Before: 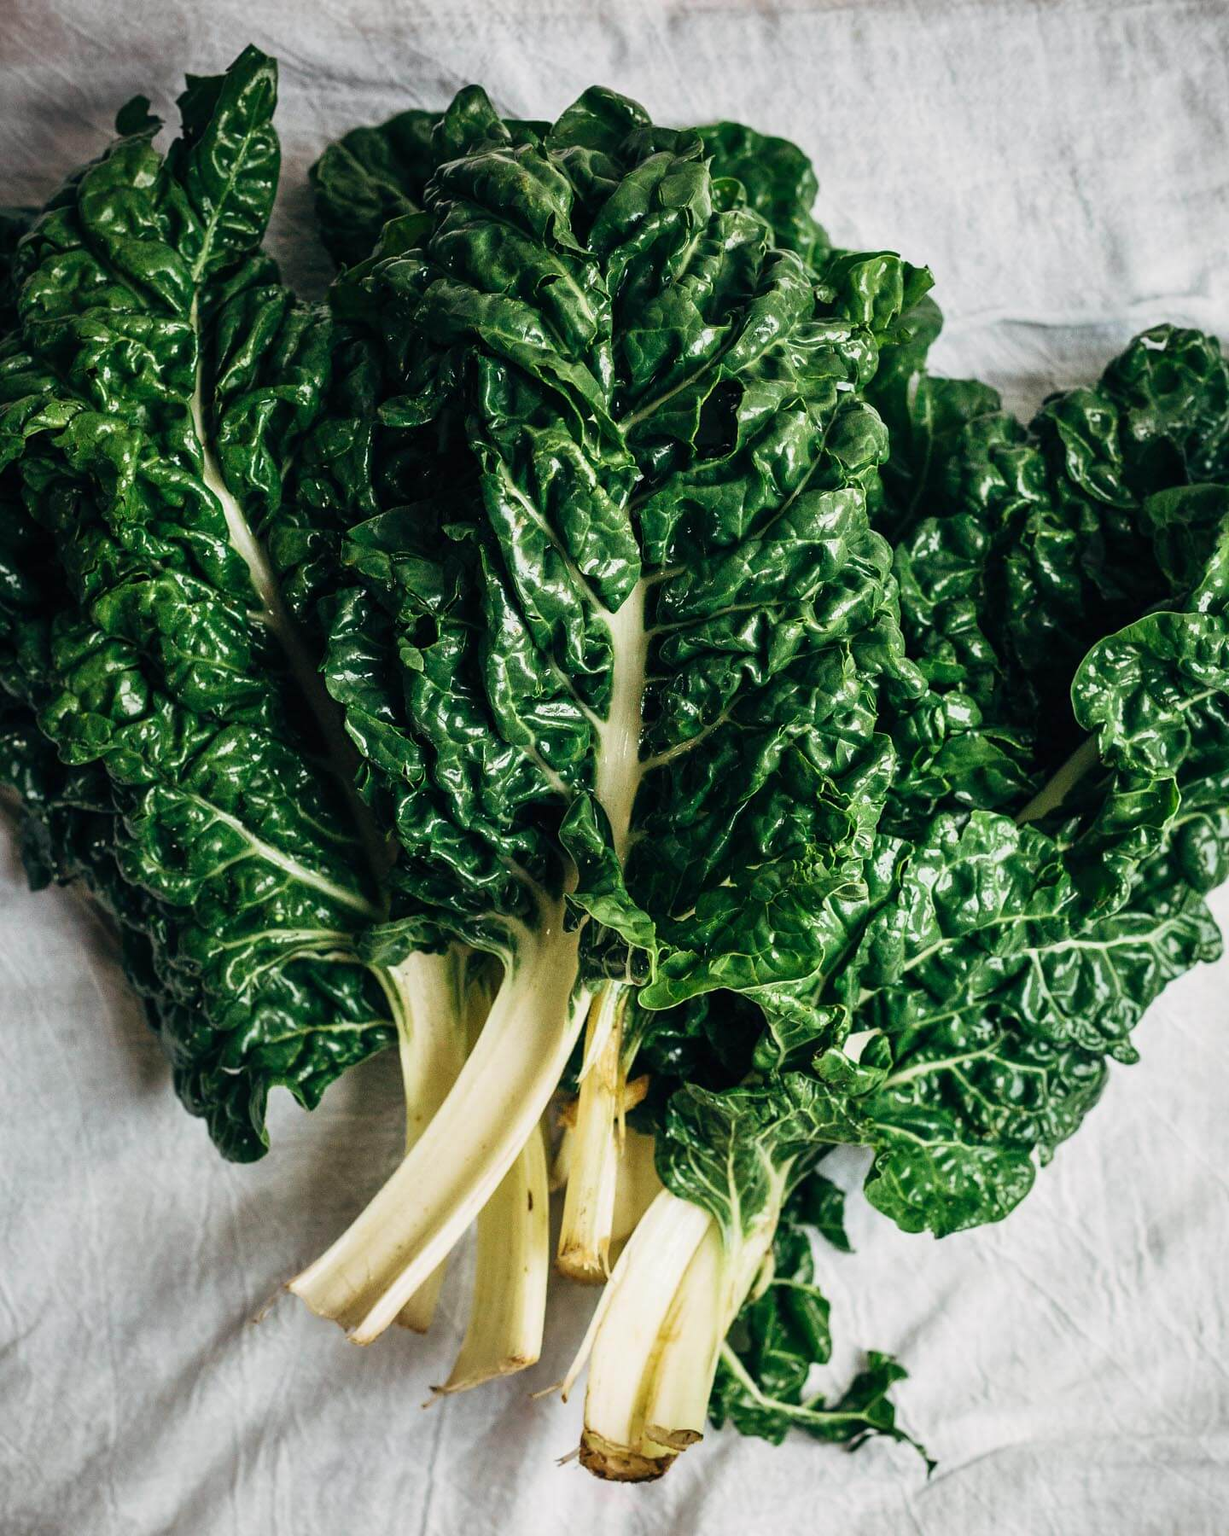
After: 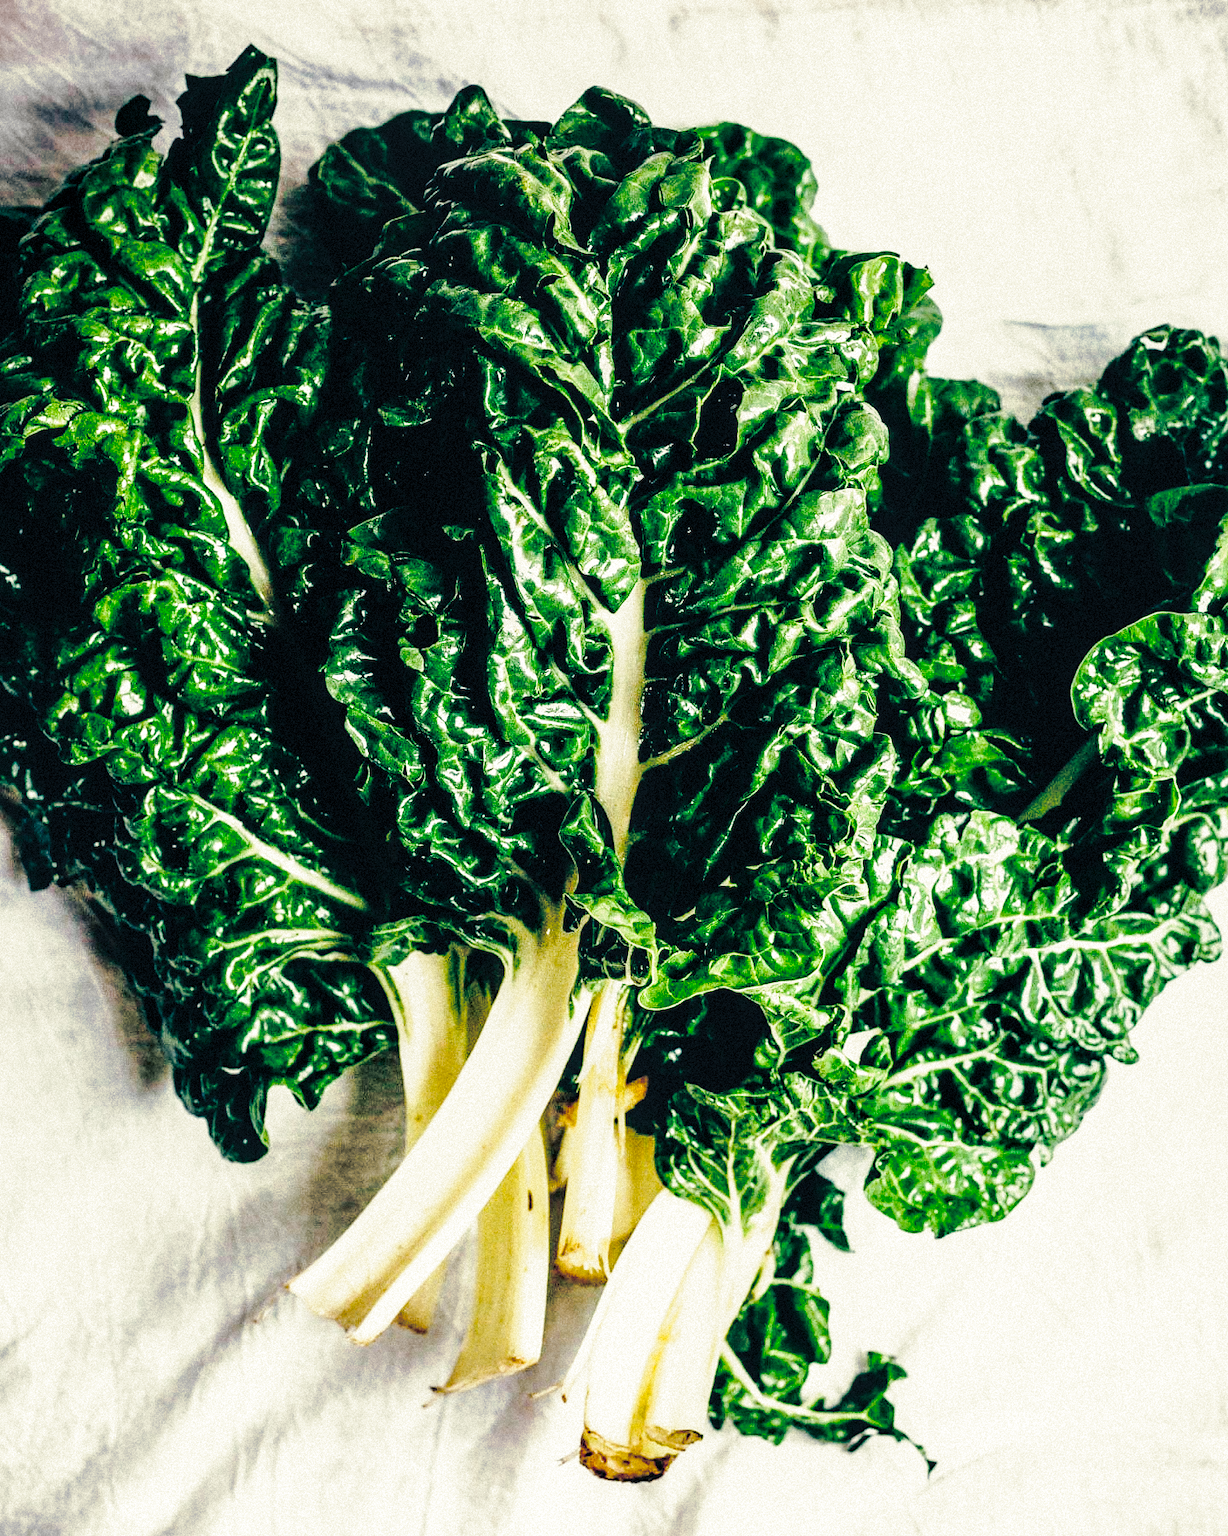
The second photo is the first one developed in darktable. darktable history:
tone curve: curves: ch0 [(0, 0) (0.003, 0) (0.011, 0.002) (0.025, 0.004) (0.044, 0.007) (0.069, 0.015) (0.1, 0.025) (0.136, 0.04) (0.177, 0.09) (0.224, 0.152) (0.277, 0.239) (0.335, 0.335) (0.399, 0.43) (0.468, 0.524) (0.543, 0.621) (0.623, 0.712) (0.709, 0.789) (0.801, 0.871) (0.898, 0.951) (1, 1)], preserve colors none
local contrast: on, module defaults
split-toning: shadows › hue 216°, shadows › saturation 1, highlights › hue 57.6°, balance -33.4
grain: mid-tones bias 0%
base curve: curves: ch0 [(0, 0) (0.028, 0.03) (0.121, 0.232) (0.46, 0.748) (0.859, 0.968) (1, 1)], preserve colors none
